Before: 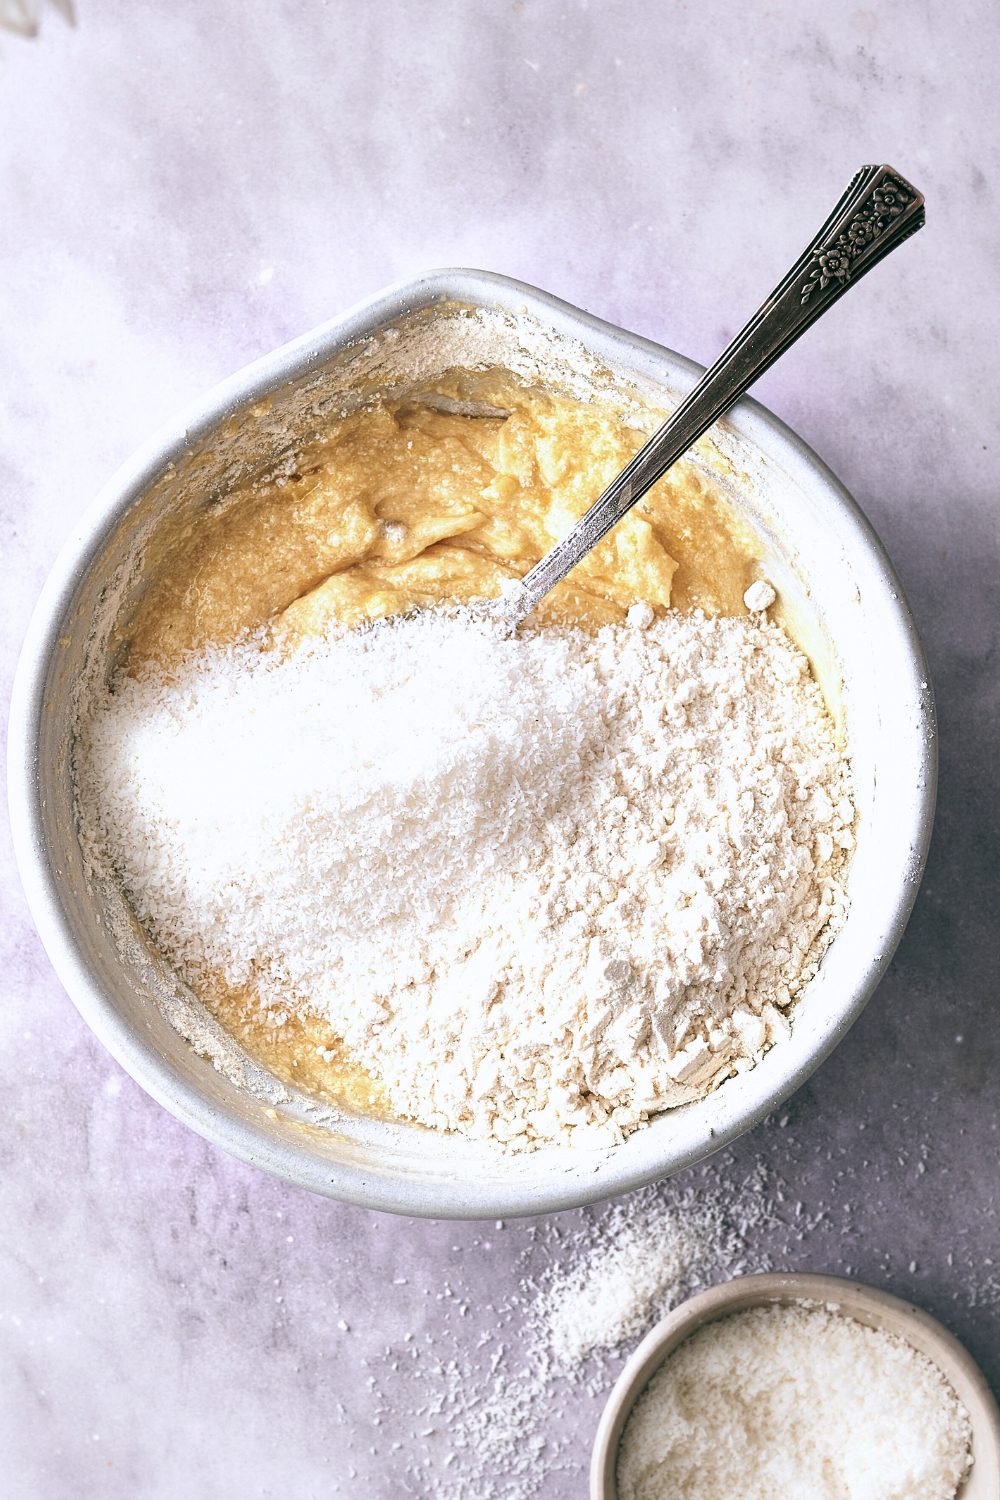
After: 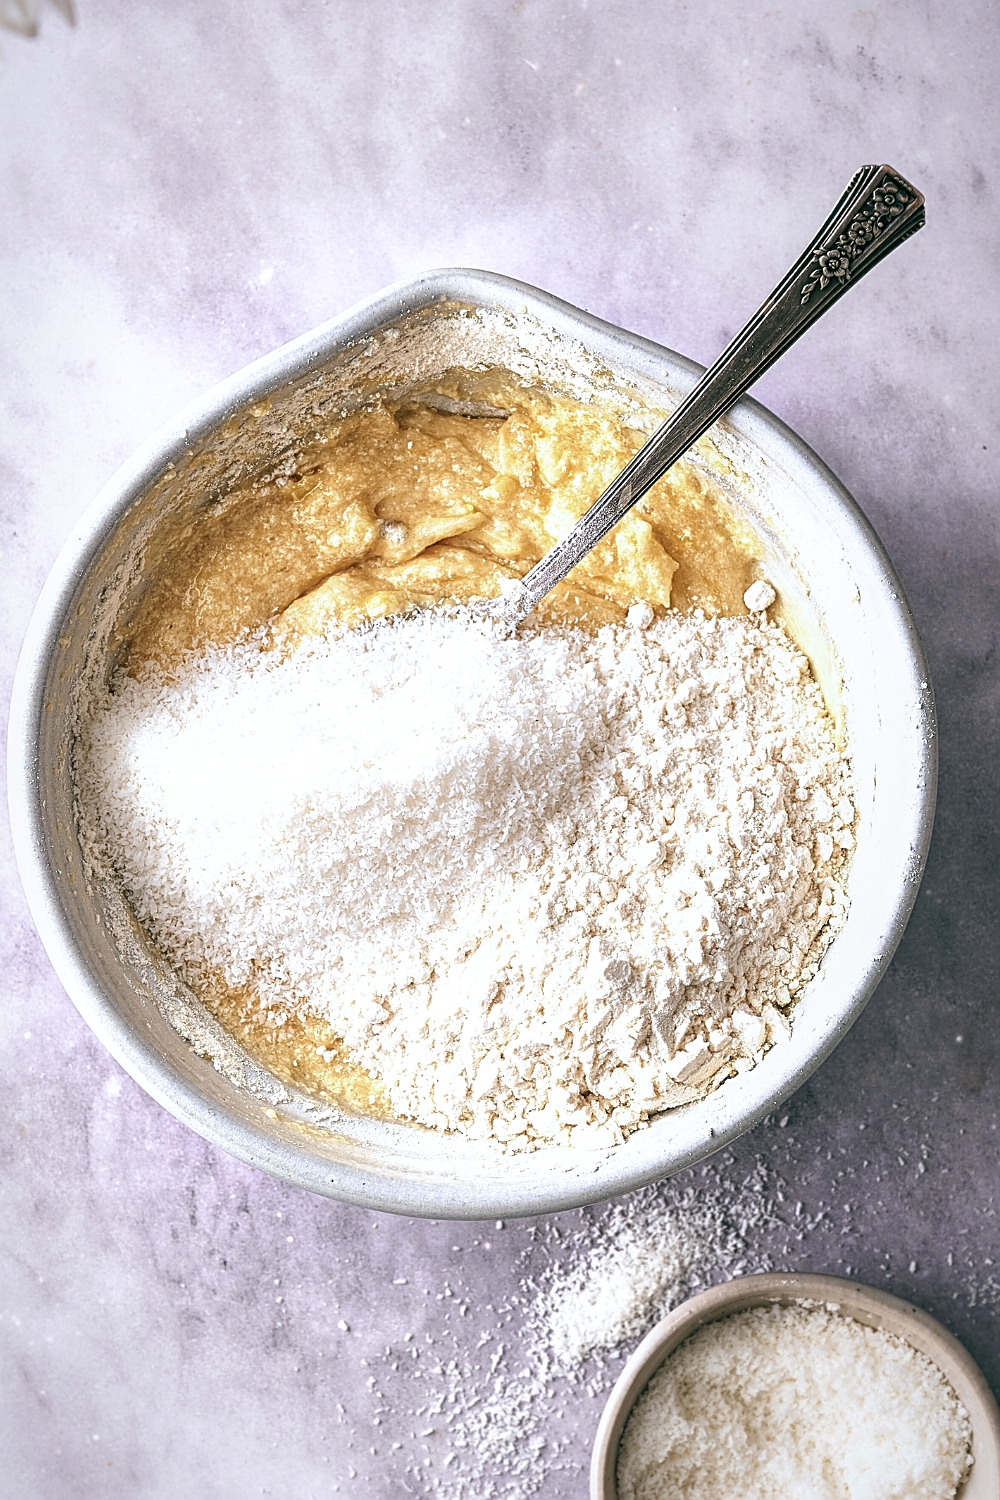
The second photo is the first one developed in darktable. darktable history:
local contrast: on, module defaults
vignetting: fall-off start 96.05%, fall-off radius 100.97%, saturation 0.382, width/height ratio 0.614
sharpen: on, module defaults
